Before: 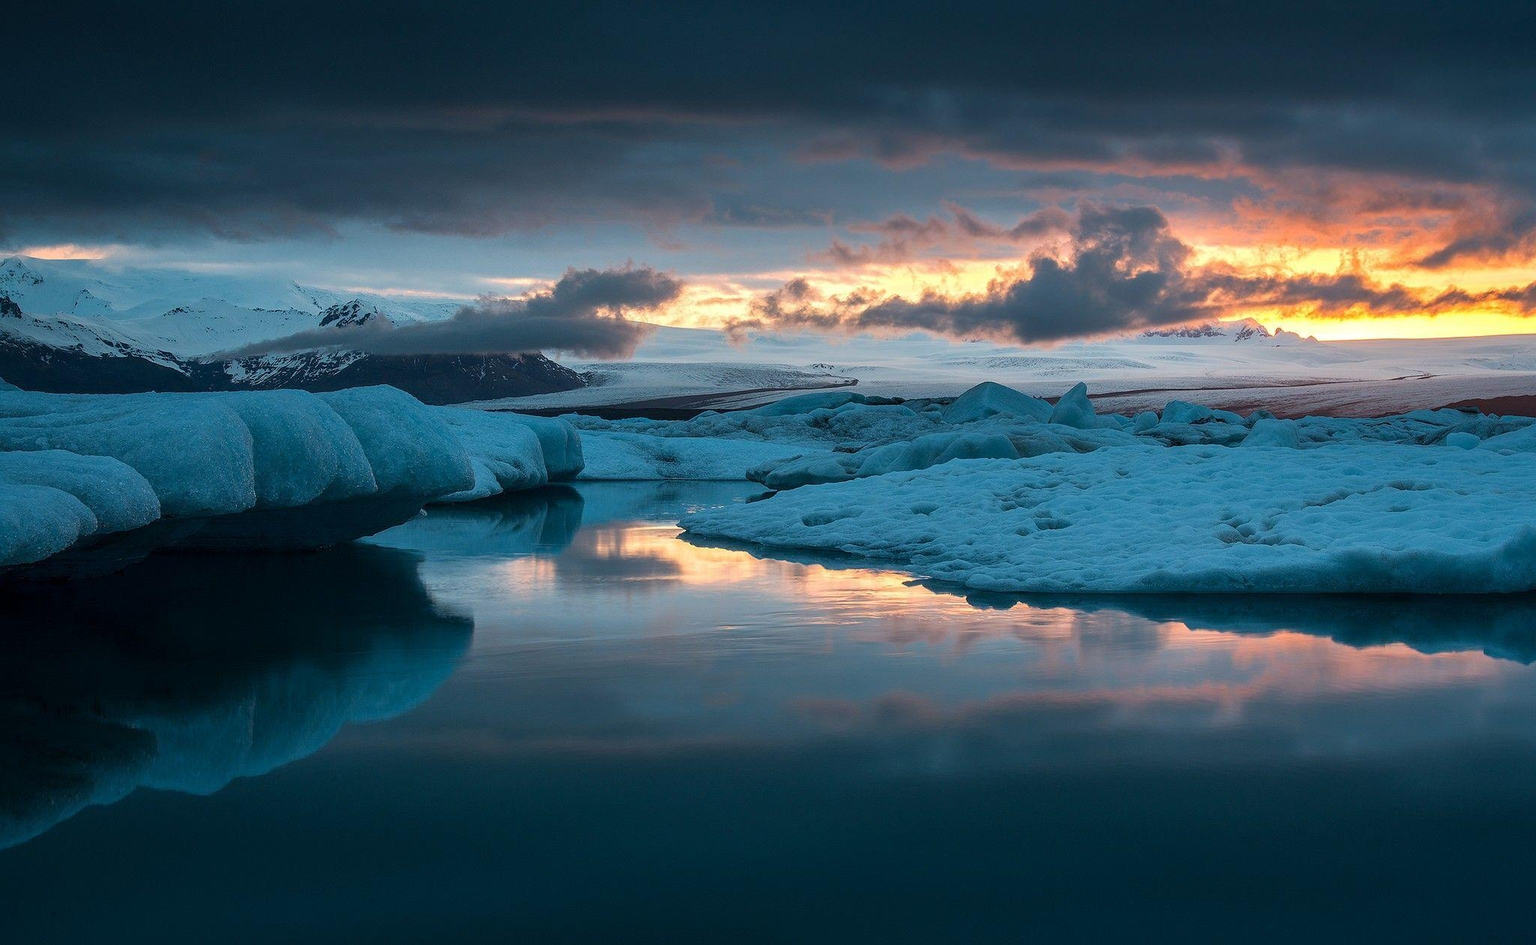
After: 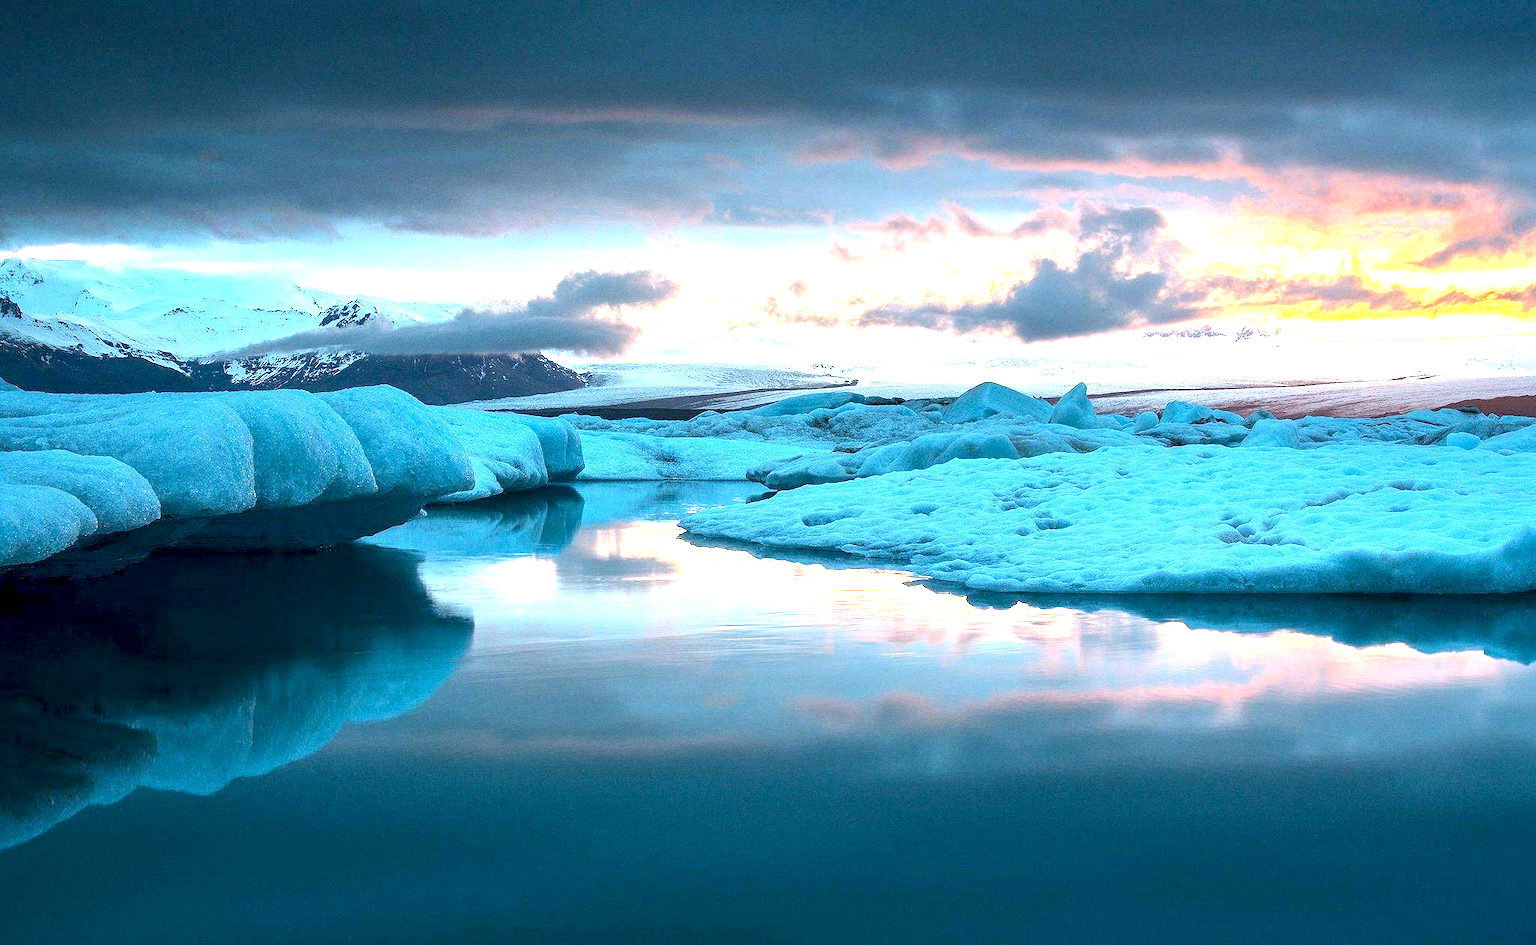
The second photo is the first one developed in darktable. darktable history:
exposure: black level correction 0.001, exposure 2 EV, compensate highlight preservation false
grain: coarseness 0.09 ISO
